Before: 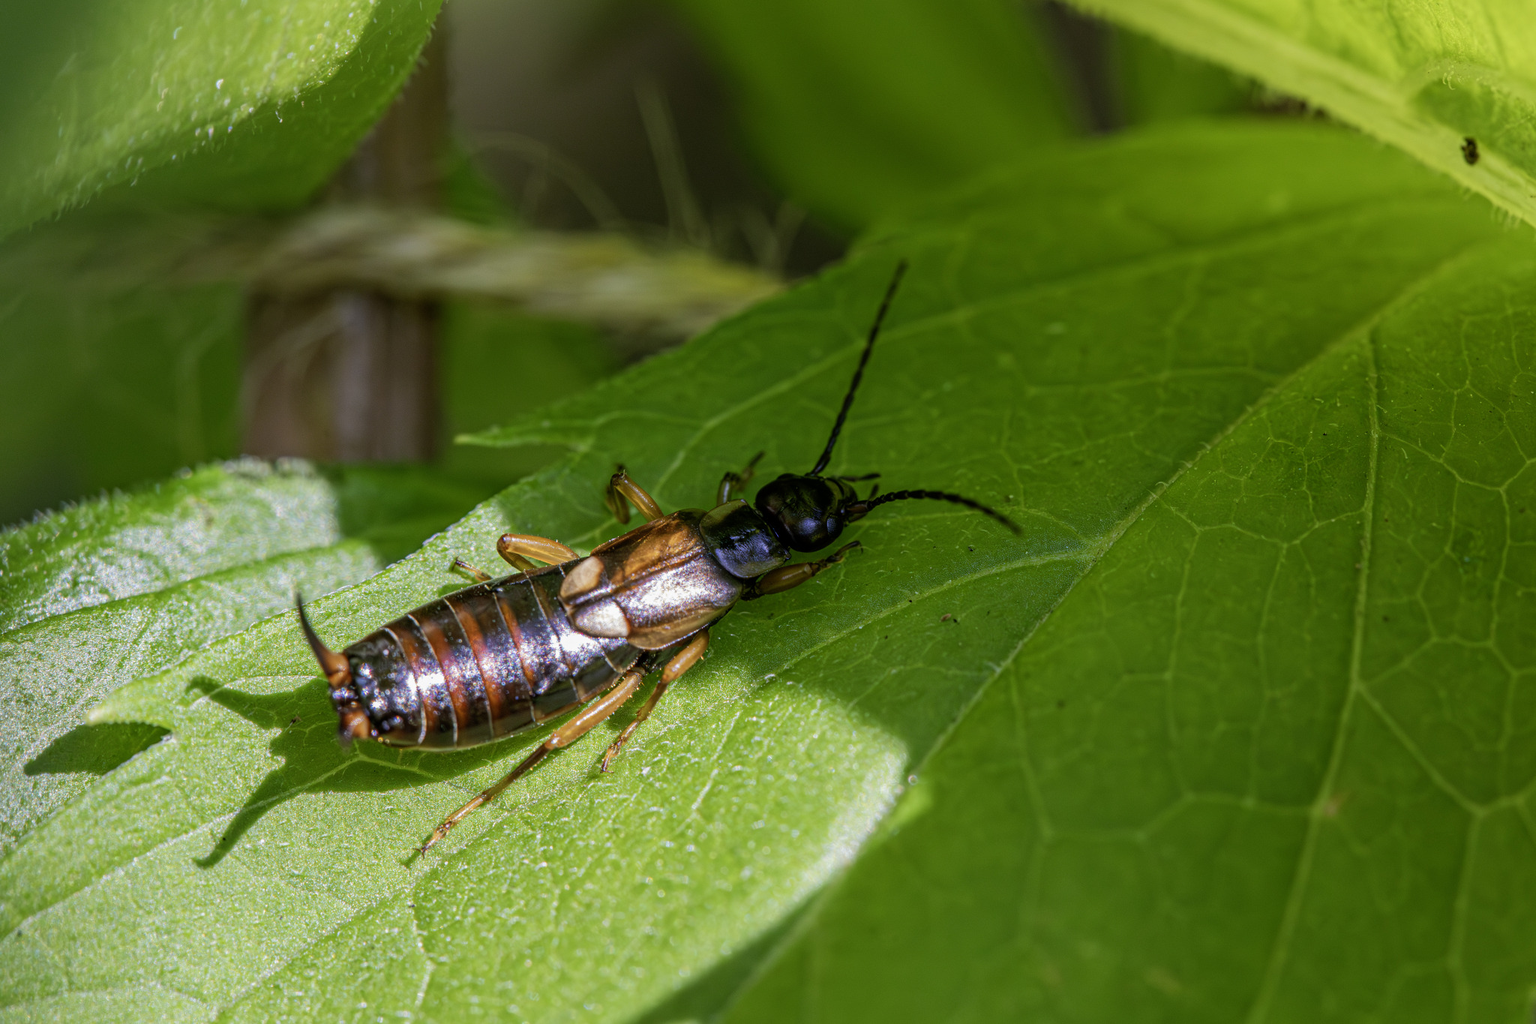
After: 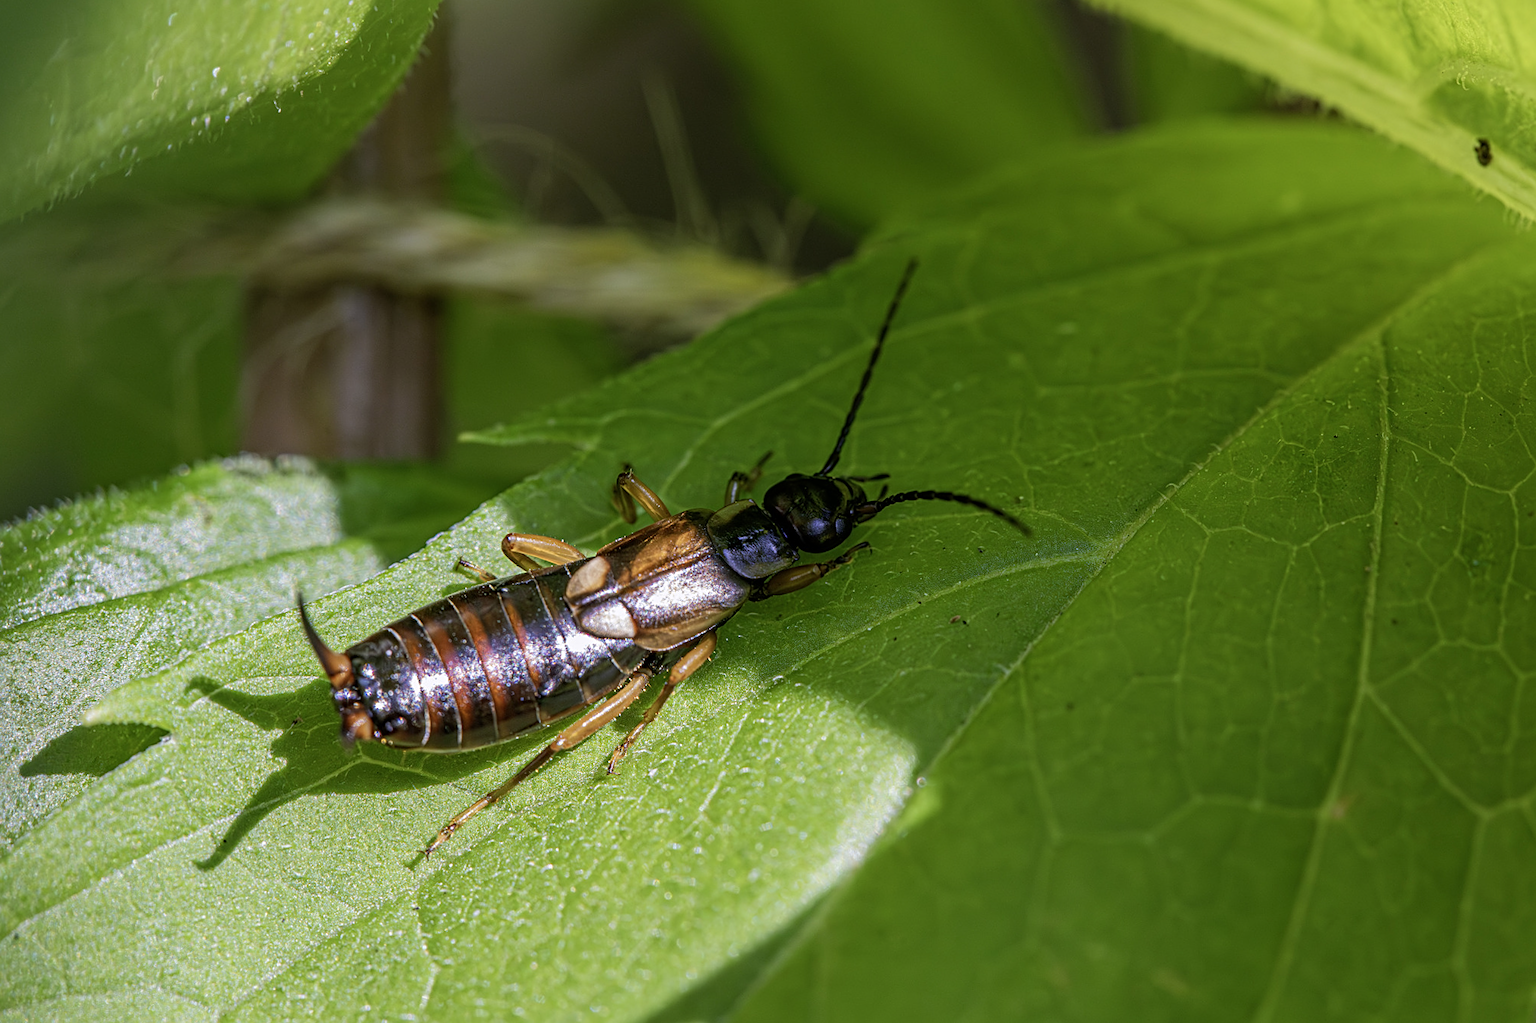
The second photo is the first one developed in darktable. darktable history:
sharpen: on, module defaults
contrast brightness saturation: saturation -0.05
white balance: red 1.004, blue 1.024
rotate and perspective: rotation 0.174°, lens shift (vertical) 0.013, lens shift (horizontal) 0.019, shear 0.001, automatic cropping original format, crop left 0.007, crop right 0.991, crop top 0.016, crop bottom 0.997
